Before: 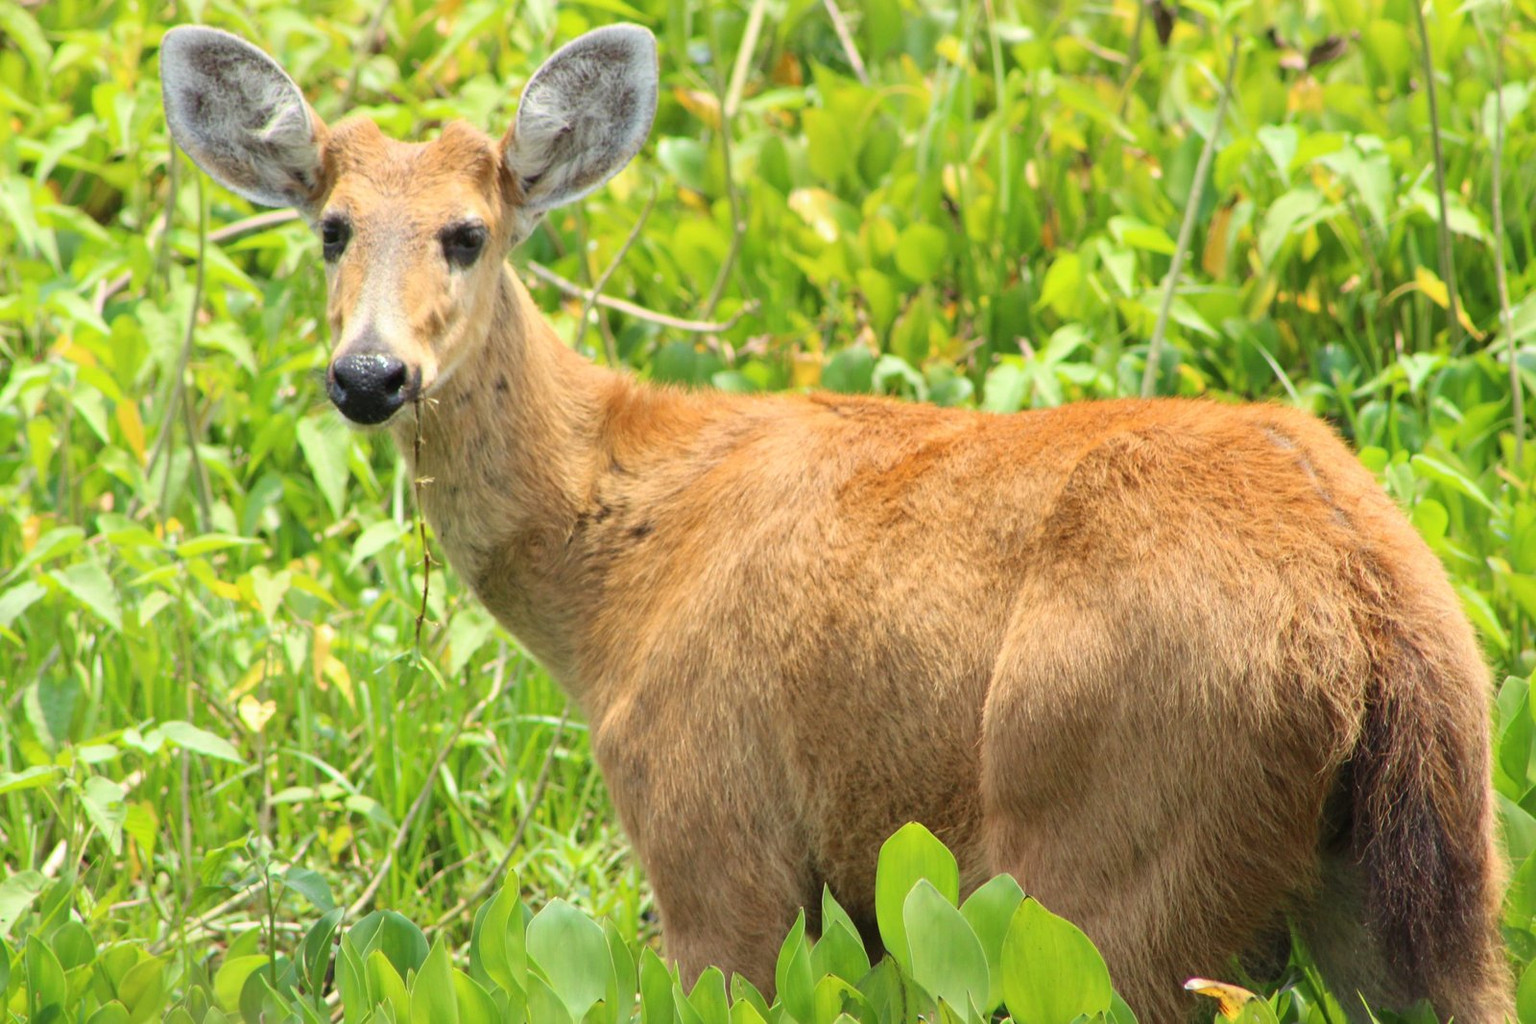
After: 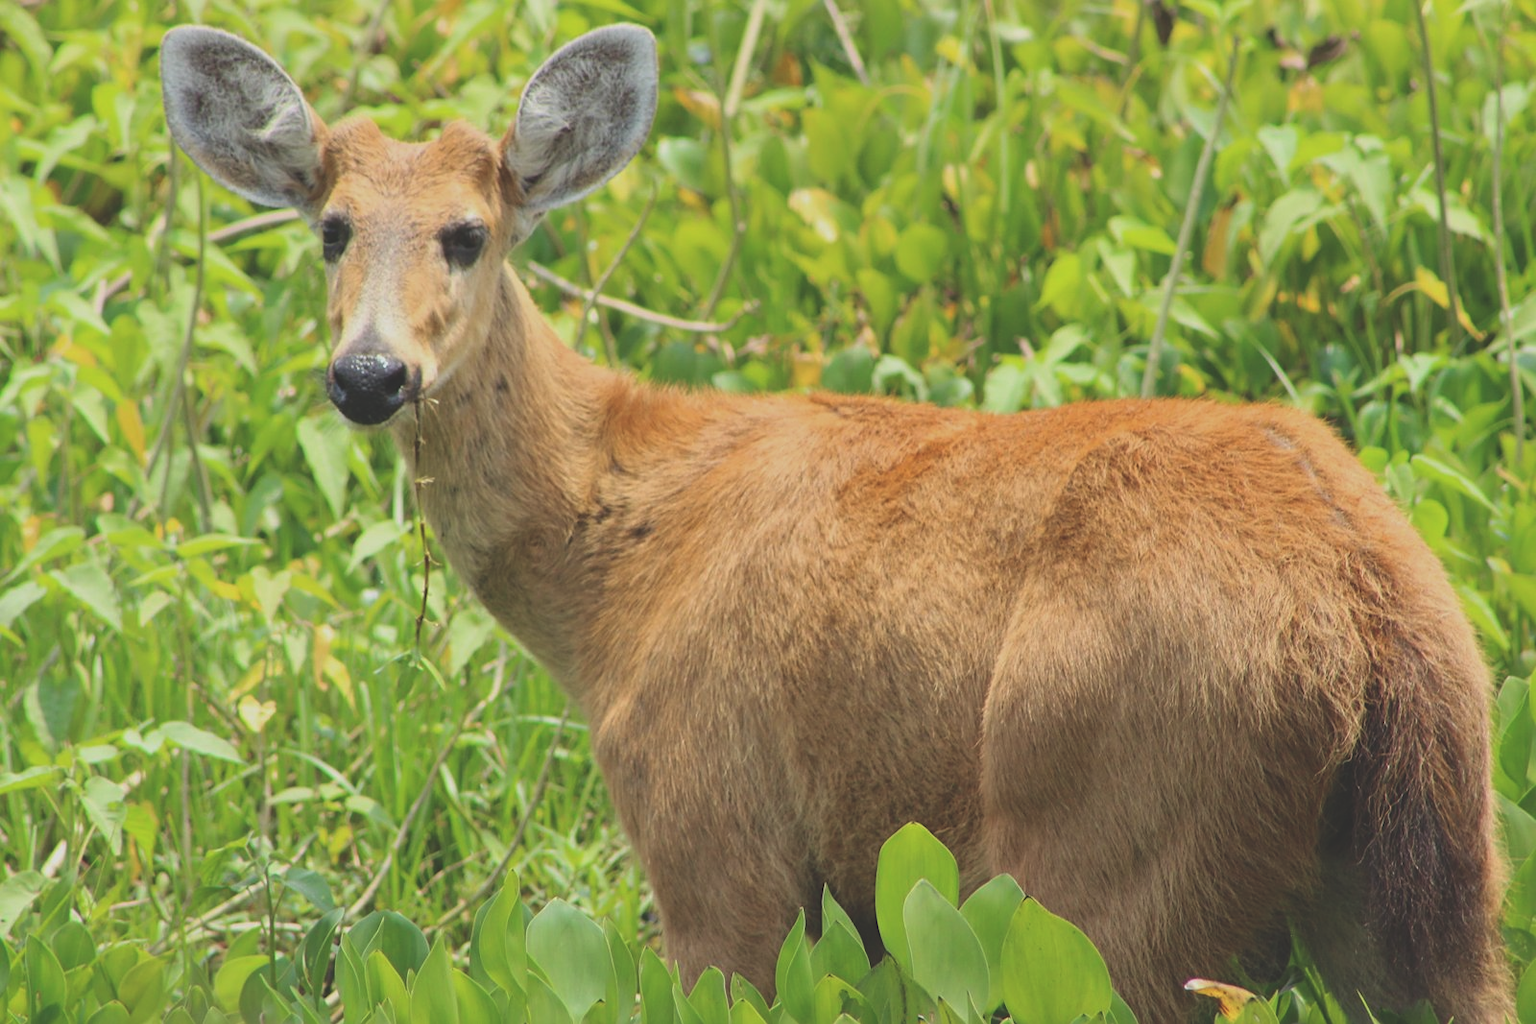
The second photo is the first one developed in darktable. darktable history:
exposure: black level correction -0.035, exposure -0.495 EV, compensate exposure bias true, compensate highlight preservation false
sharpen: amount 0.201
